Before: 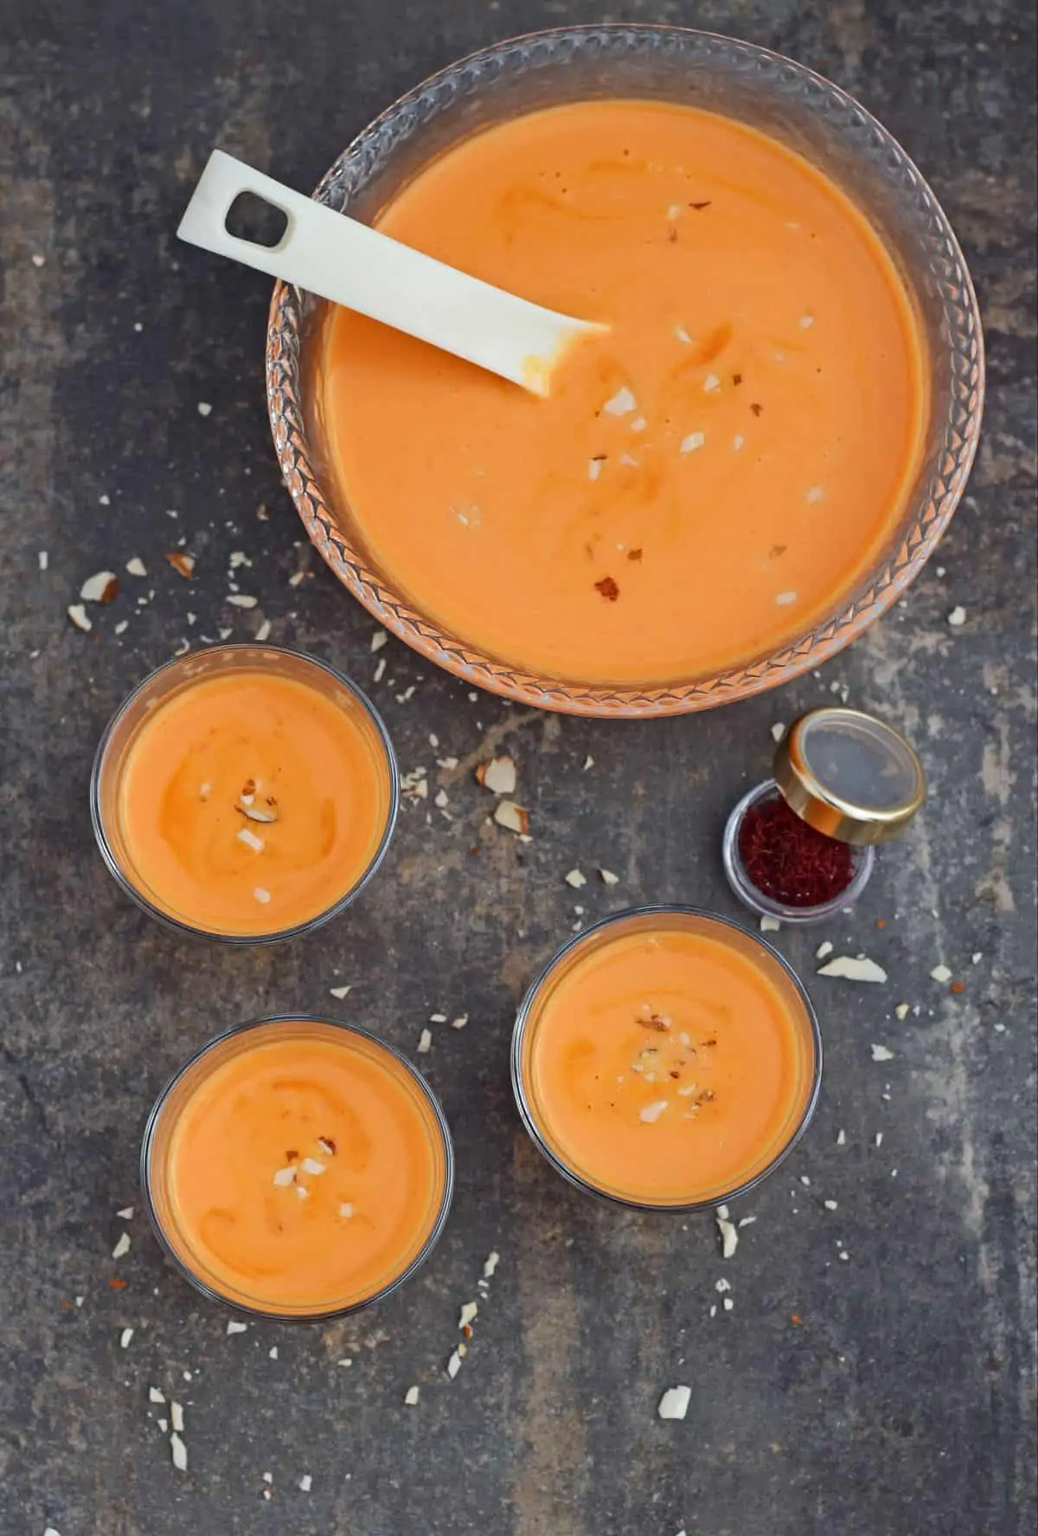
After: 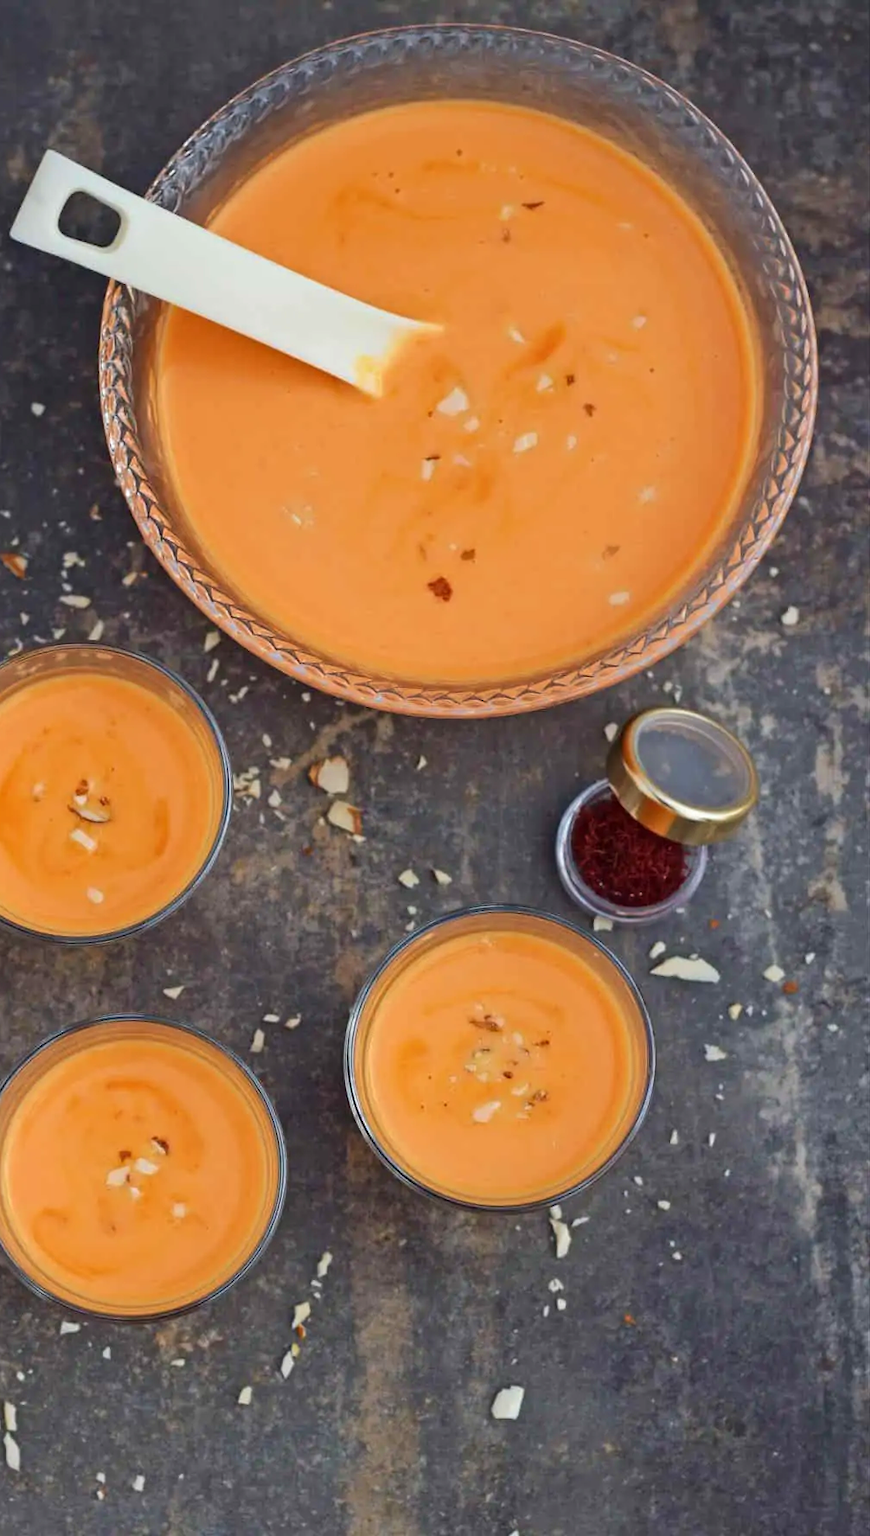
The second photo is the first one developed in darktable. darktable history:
crop: left 16.145%
velvia: on, module defaults
